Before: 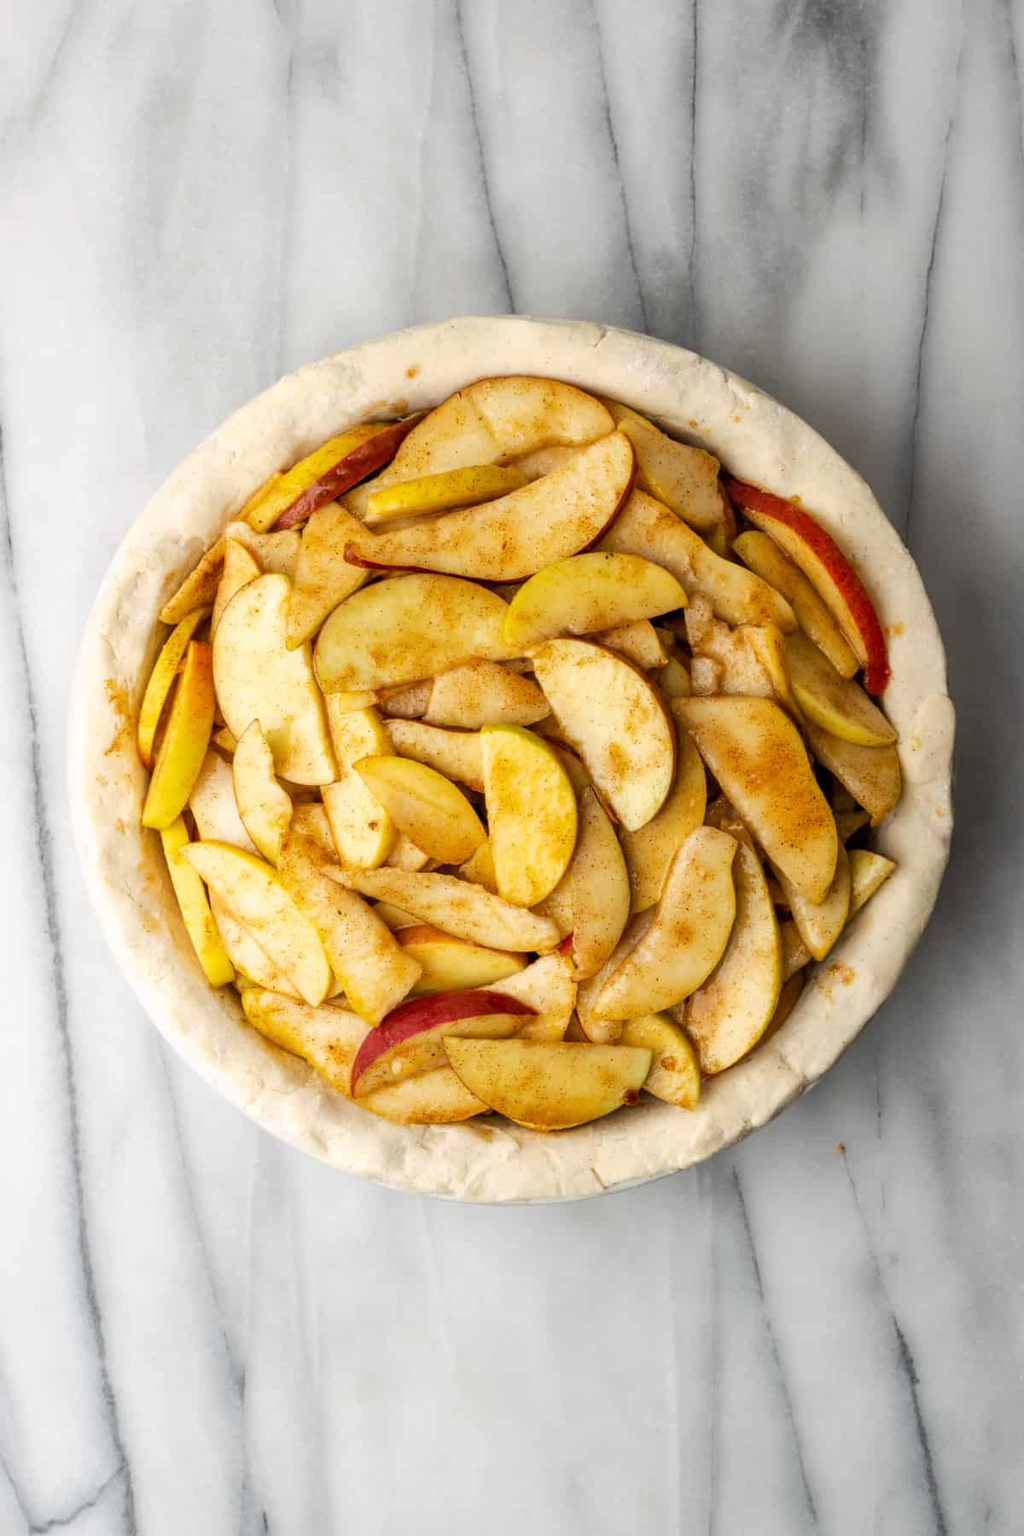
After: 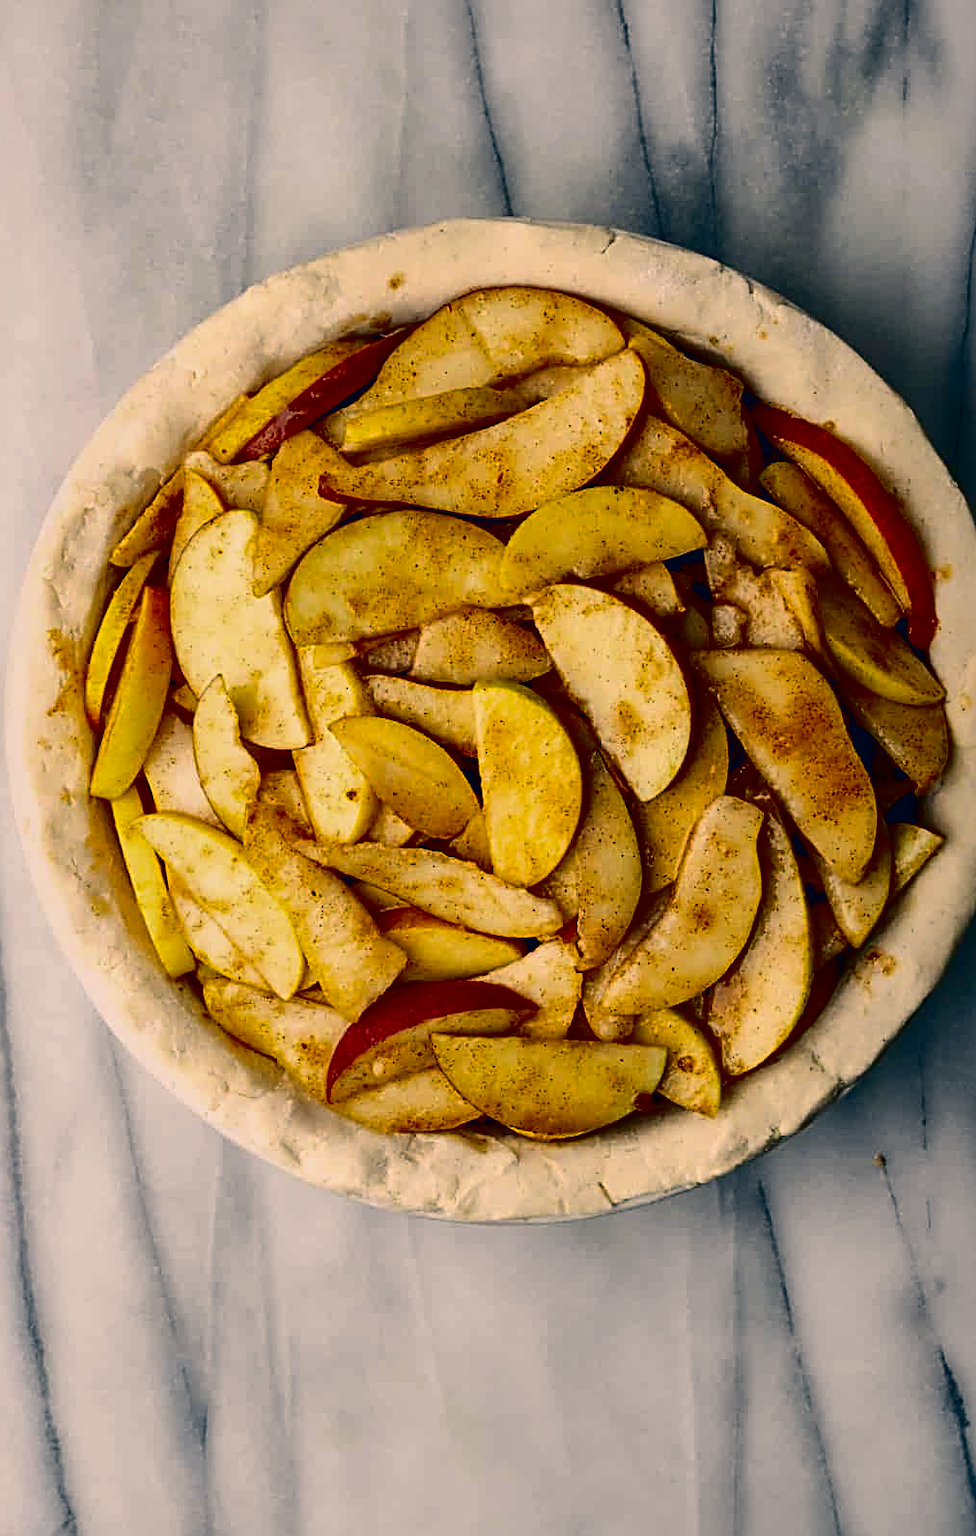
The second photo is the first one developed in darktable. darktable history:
shadows and highlights: highlights -59.97
exposure: exposure -0.46 EV, compensate highlight preservation false
contrast brightness saturation: contrast 0.088, brightness -0.588, saturation 0.175
color correction: highlights a* 10.29, highlights b* 13.98, shadows a* -9.77, shadows b* -15.07
sharpen: radius 2.831, amount 0.718
tone curve: curves: ch0 [(0, 0) (0.084, 0.074) (0.2, 0.297) (0.363, 0.591) (0.495, 0.765) (0.68, 0.901) (0.851, 0.967) (1, 1)], color space Lab, independent channels, preserve colors none
crop: left 6.154%, top 8.031%, right 9.547%, bottom 3.555%
